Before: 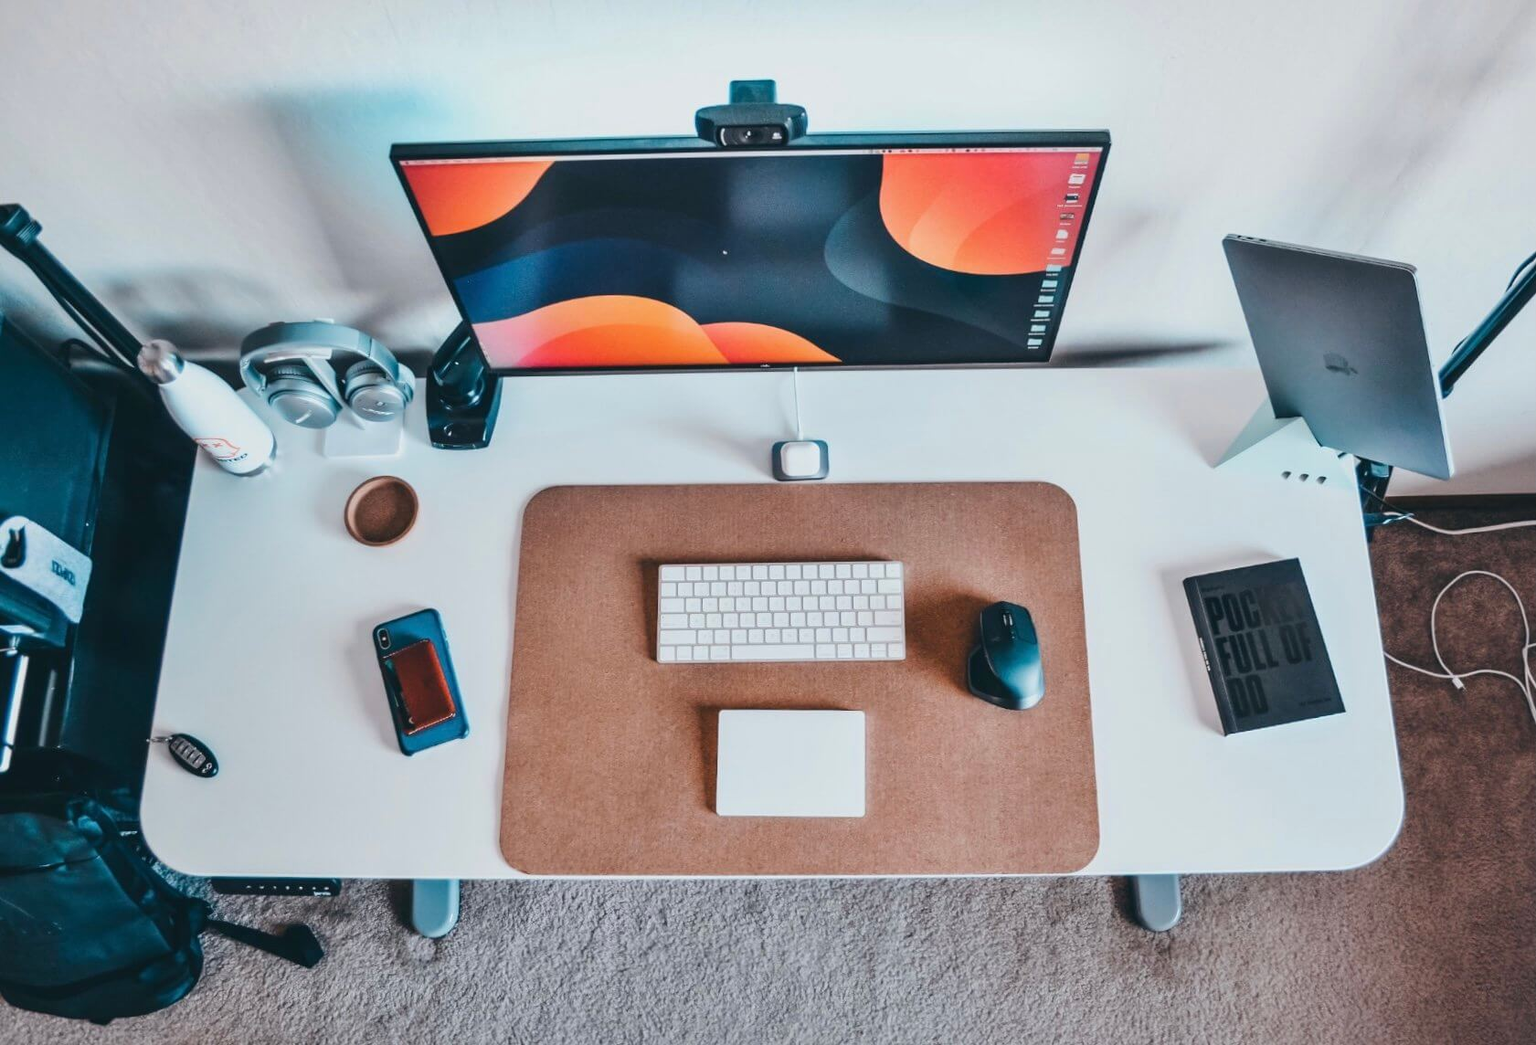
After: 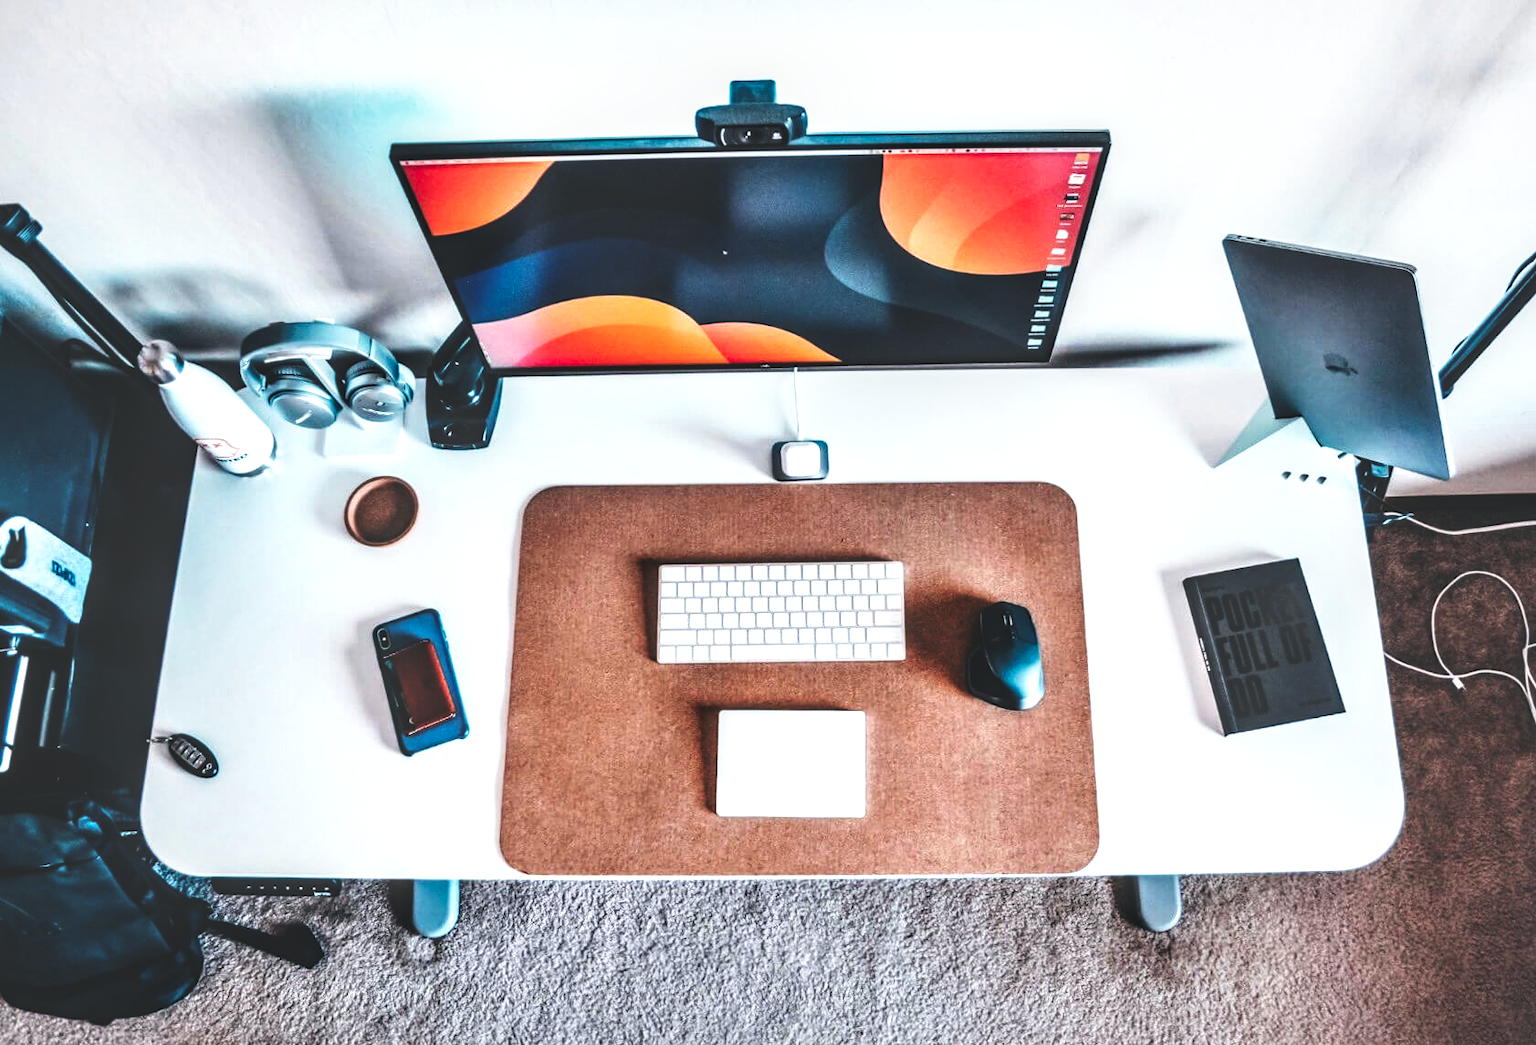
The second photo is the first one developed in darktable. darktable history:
base curve: curves: ch0 [(0, 0.036) (0.007, 0.037) (0.604, 0.887) (1, 1)], preserve colors none
local contrast: highlights 60%, shadows 60%, detail 160%
